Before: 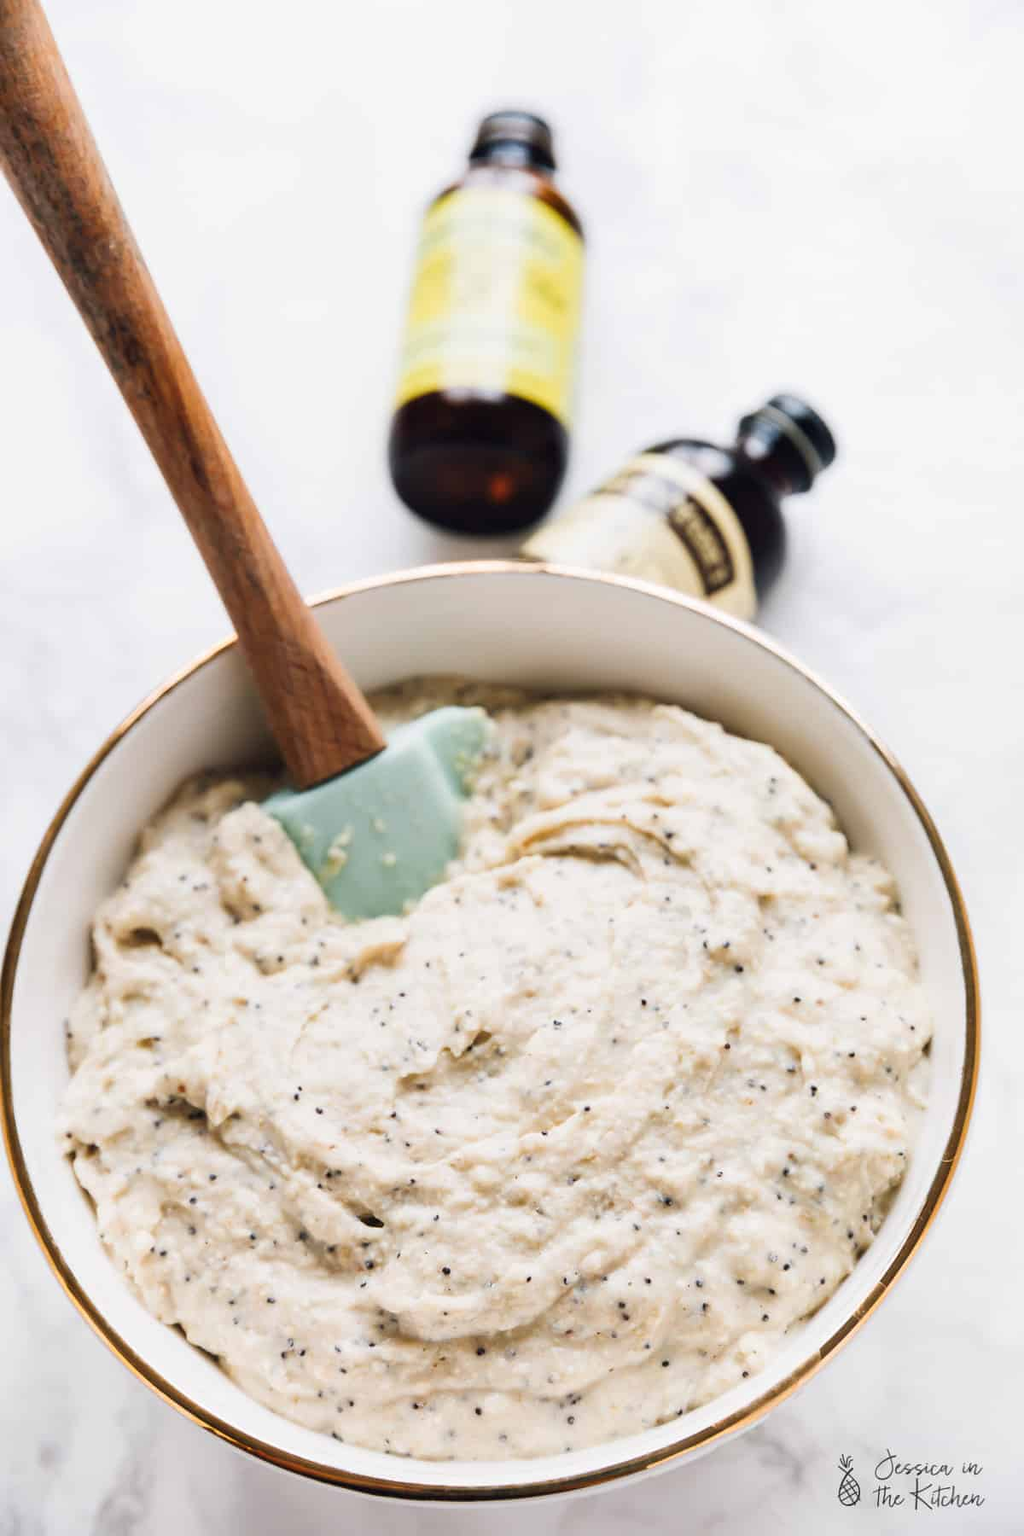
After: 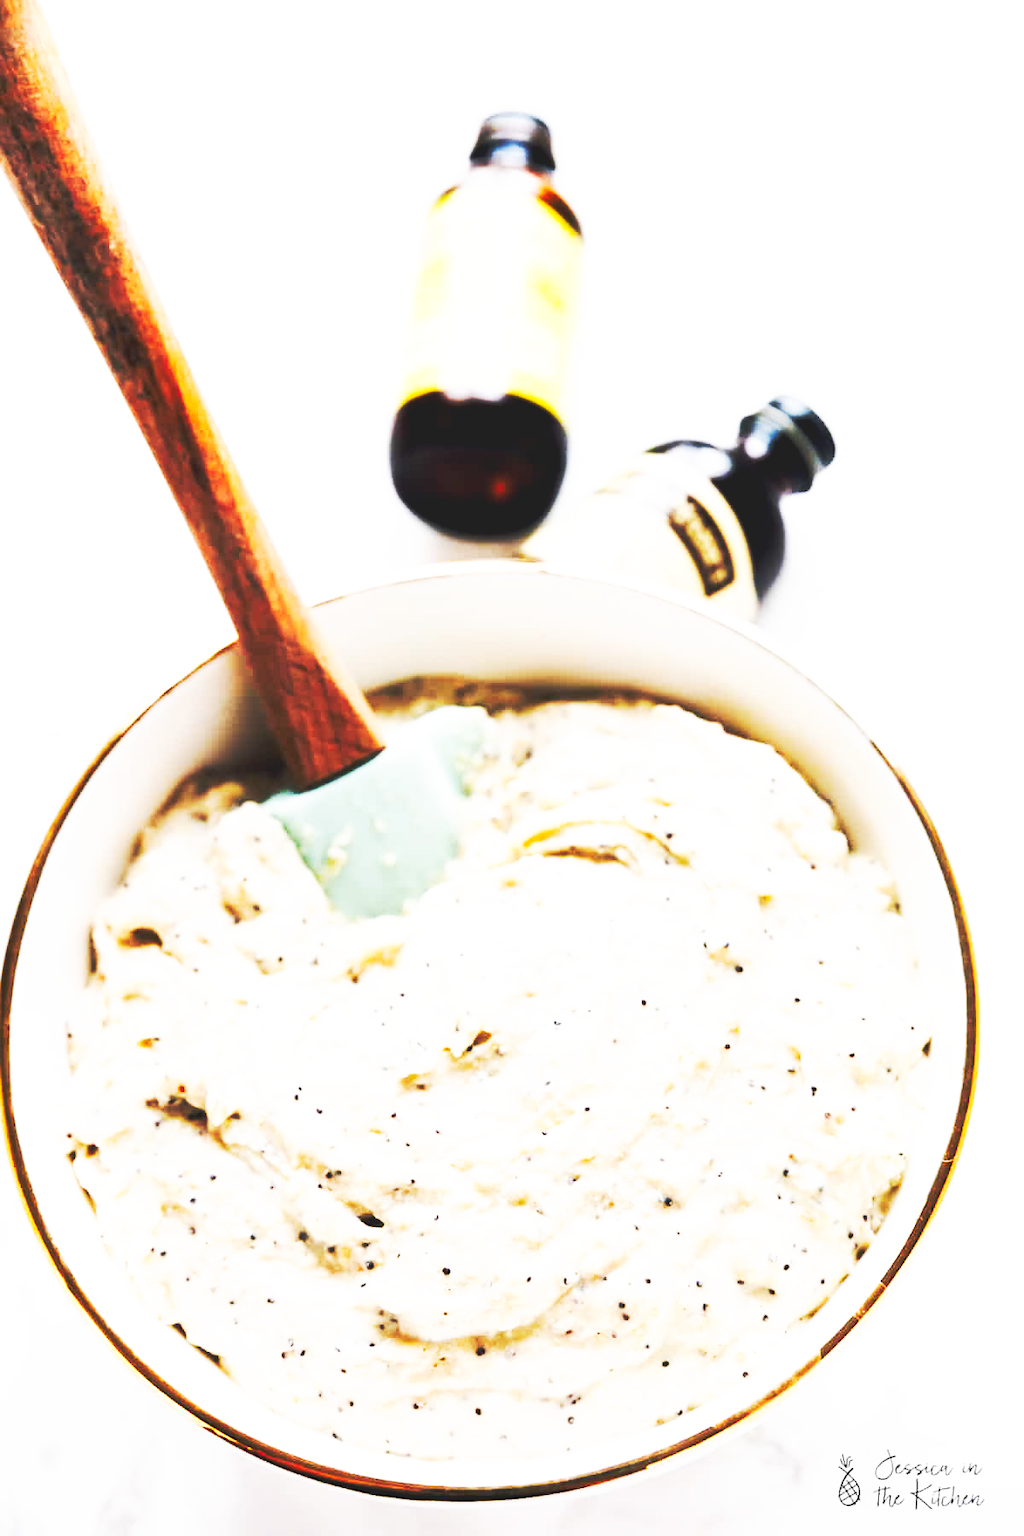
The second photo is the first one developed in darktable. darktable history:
base curve: curves: ch0 [(0, 0.015) (0.085, 0.116) (0.134, 0.298) (0.19, 0.545) (0.296, 0.764) (0.599, 0.982) (1, 1)], preserve colors none
exposure: black level correction 0.009, exposure 0.017 EV, compensate highlight preservation false
